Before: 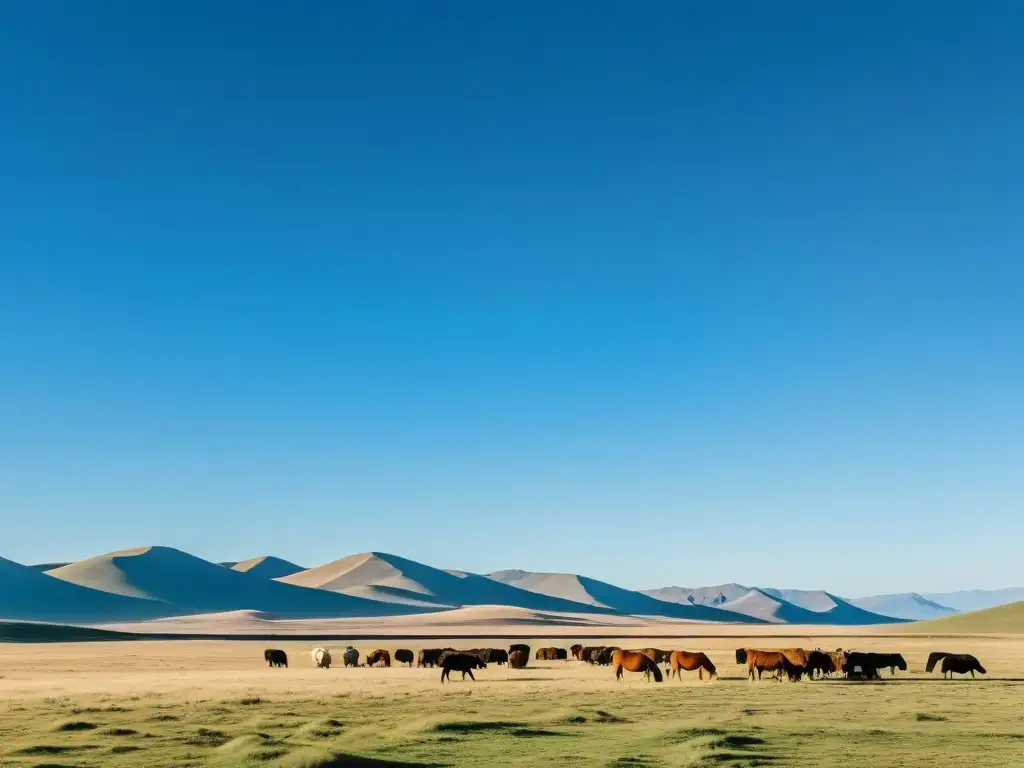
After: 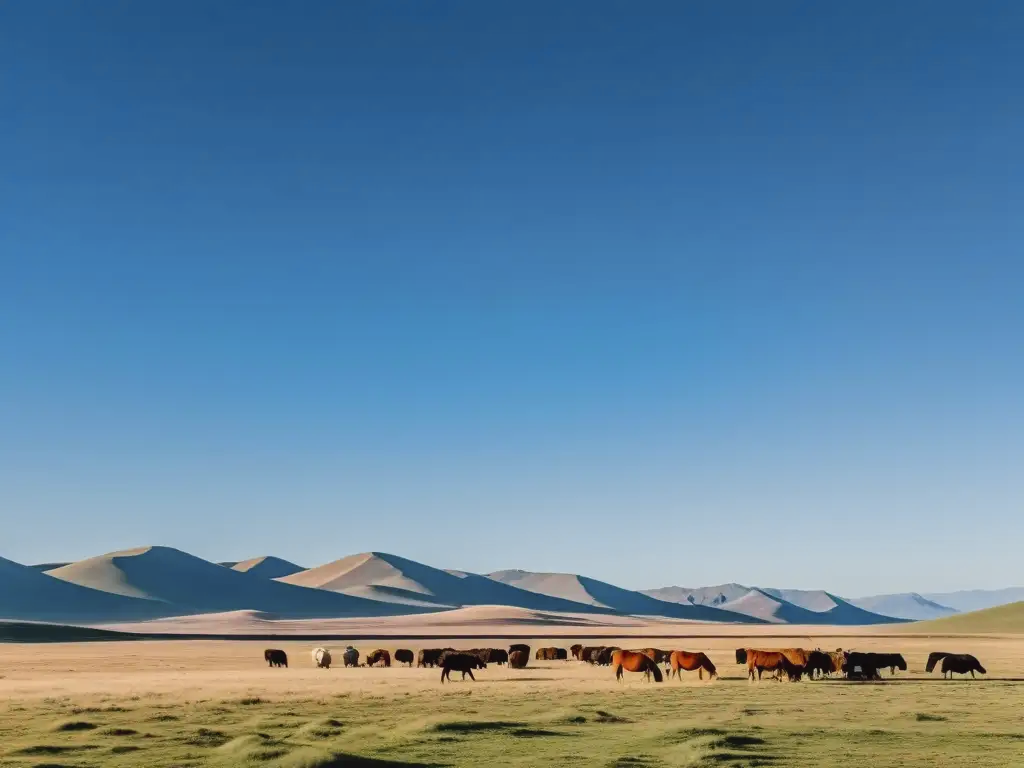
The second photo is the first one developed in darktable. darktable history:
tone curve: curves: ch0 [(0, 0.029) (0.253, 0.237) (1, 0.945)]; ch1 [(0, 0) (0.401, 0.42) (0.442, 0.47) (0.492, 0.498) (0.511, 0.523) (0.557, 0.565) (0.66, 0.683) (1, 1)]; ch2 [(0, 0) (0.394, 0.413) (0.5, 0.5) (0.578, 0.568) (1, 1)], color space Lab, independent channels, preserve colors none
